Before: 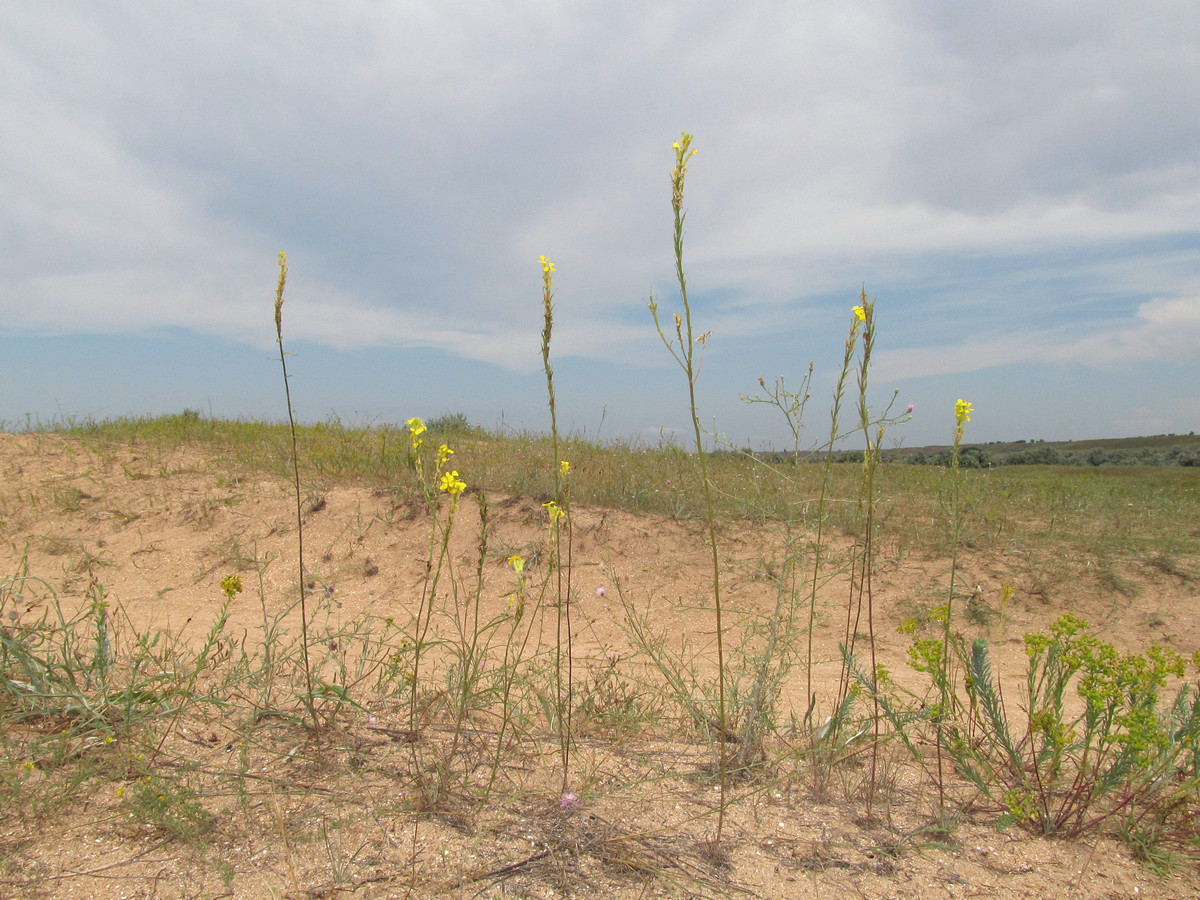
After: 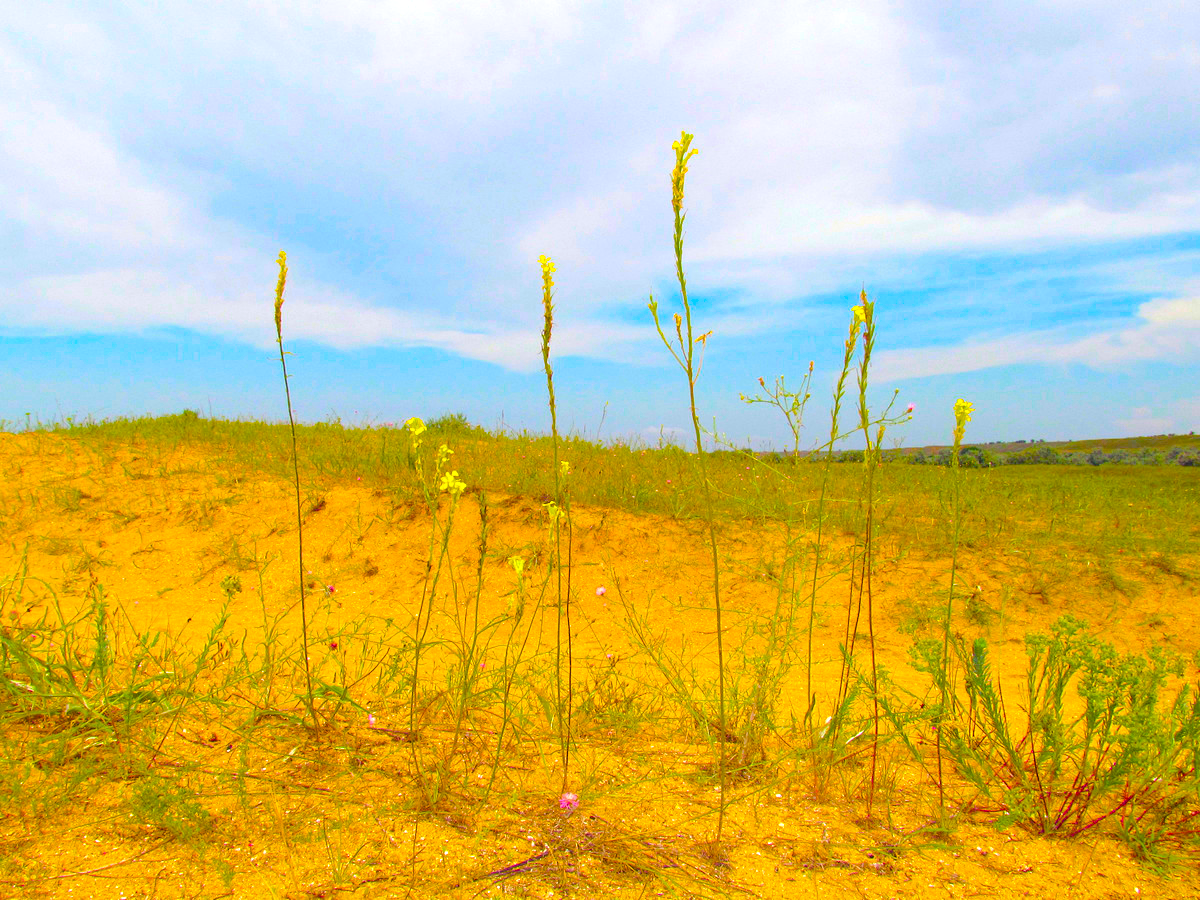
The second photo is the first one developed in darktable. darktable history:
exposure: black level correction 0.001, exposure 0.5 EV, compensate highlight preservation false
levels: mode automatic, levels [0, 0.492, 0.984]
color balance rgb: shadows lift › luminance -22.006%, shadows lift › chroma 8.696%, shadows lift › hue 286.09°, linear chroma grading › global chroma 20.138%, perceptual saturation grading › global saturation 65.489%, perceptual saturation grading › highlights 59.693%, perceptual saturation grading › mid-tones 49.756%, perceptual saturation grading › shadows 50.058%, perceptual brilliance grading › mid-tones 9.298%, perceptual brilliance grading › shadows 14.69%, global vibrance 44.237%
contrast brightness saturation: saturation -0.058
